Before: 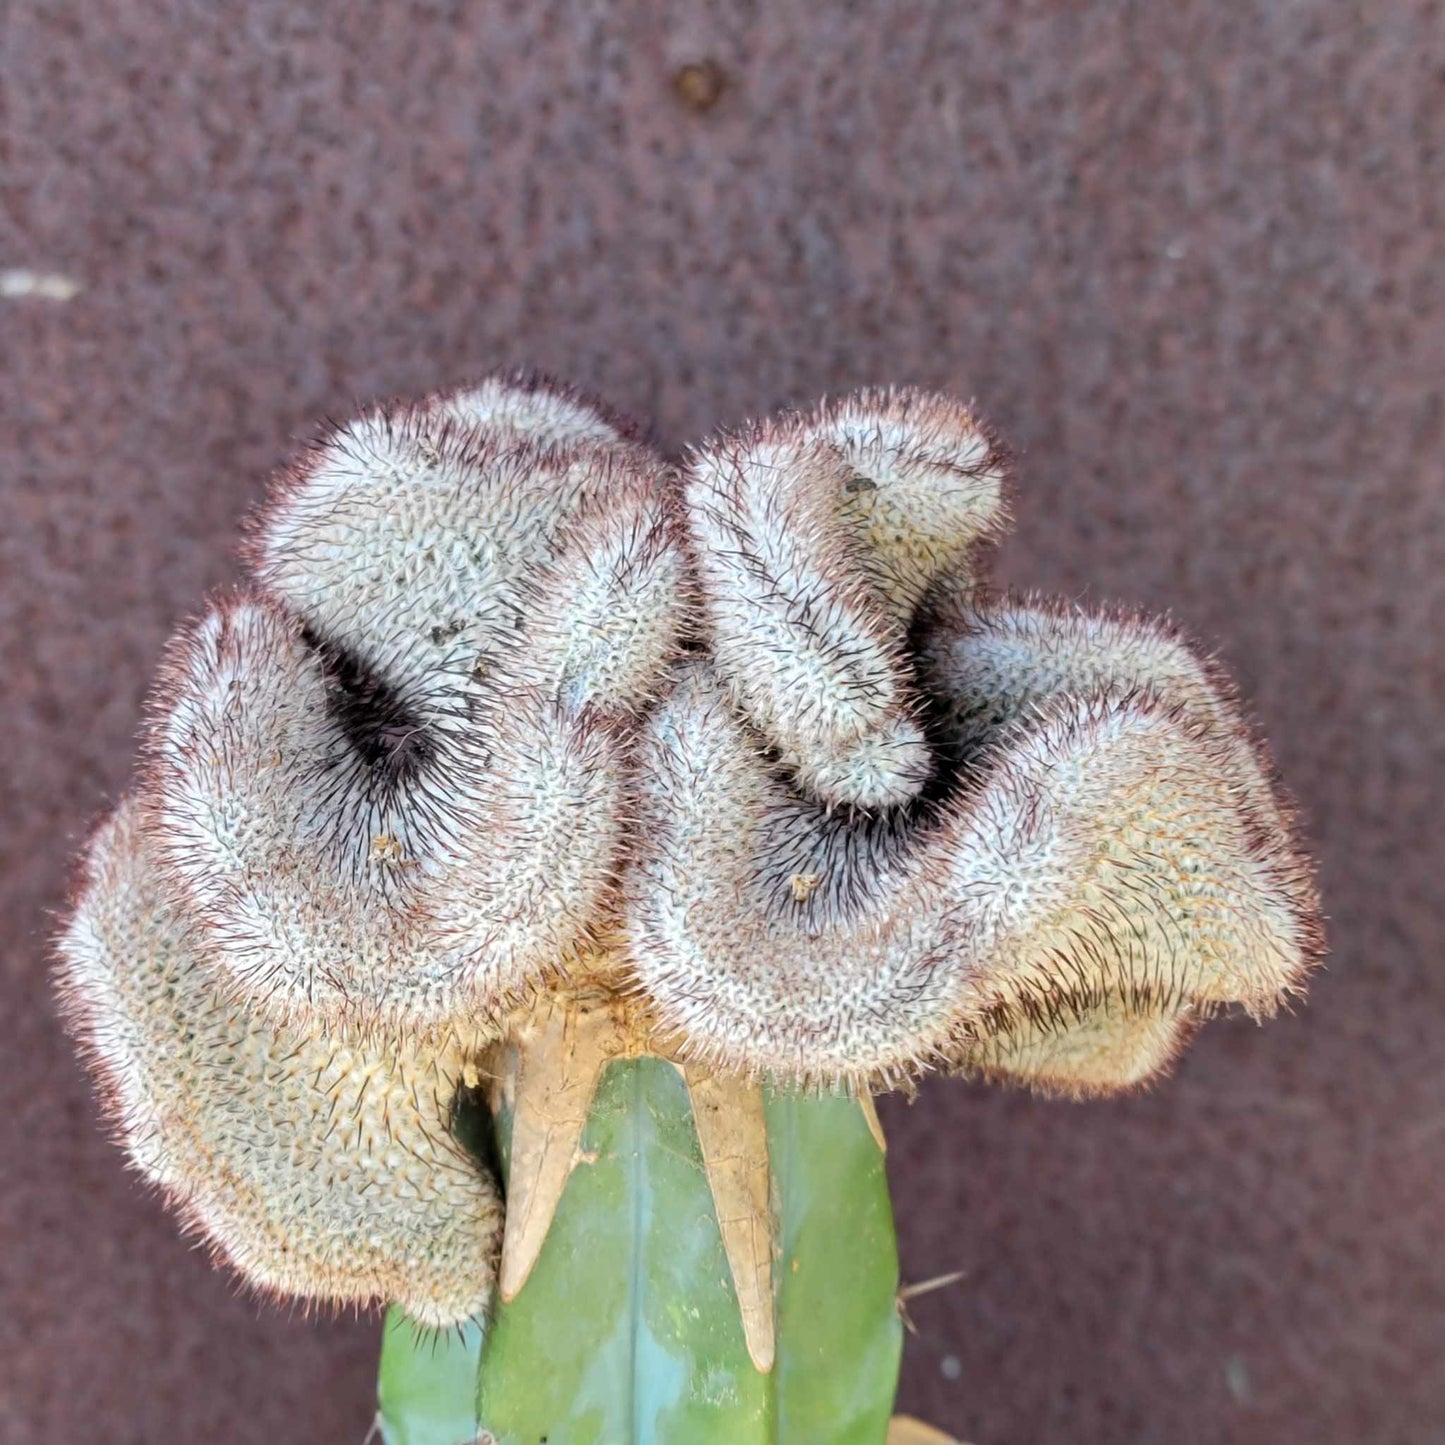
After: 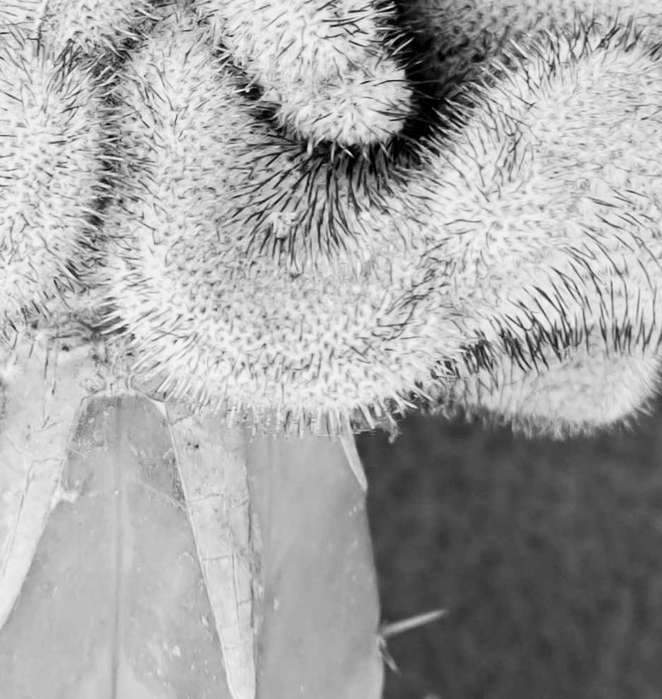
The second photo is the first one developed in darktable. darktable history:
crop: left 35.976%, top 45.819%, right 18.162%, bottom 5.807%
monochrome: a 73.58, b 64.21
contrast brightness saturation: contrast 0.23, brightness 0.1, saturation 0.29
